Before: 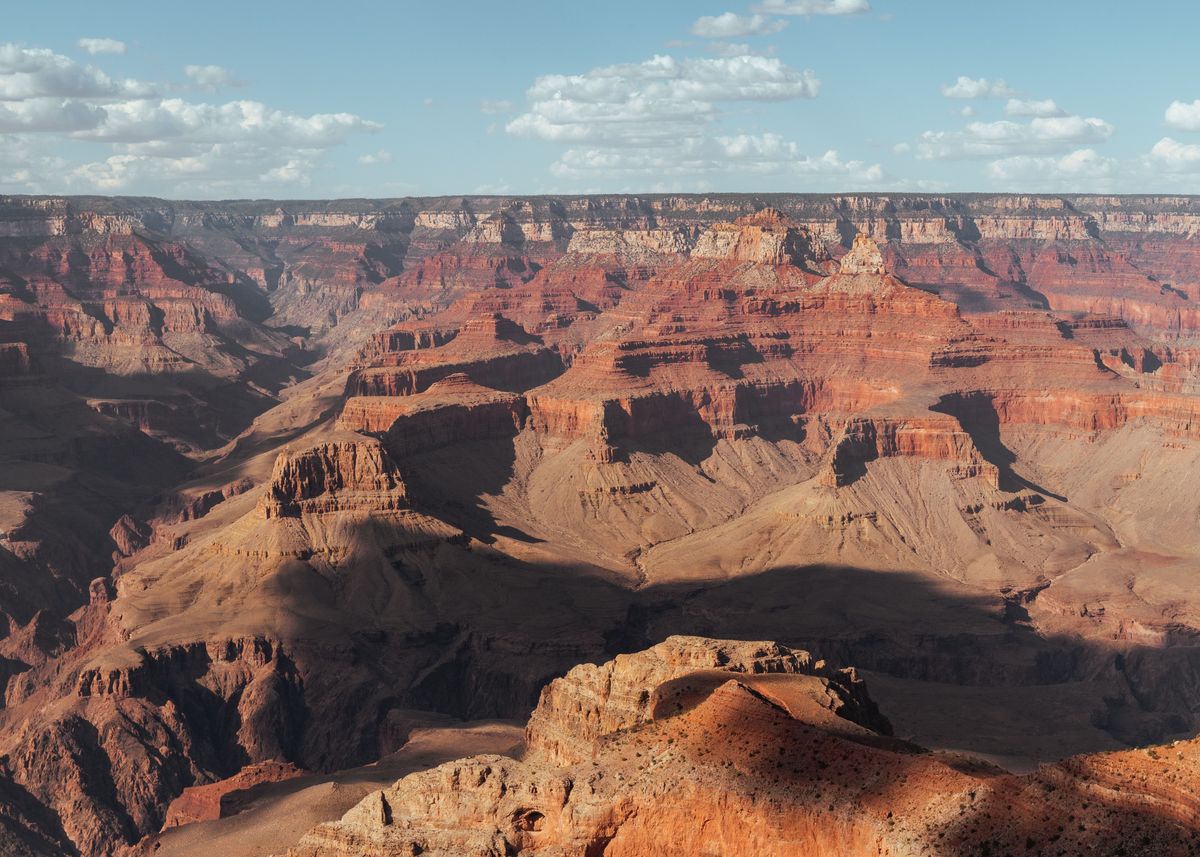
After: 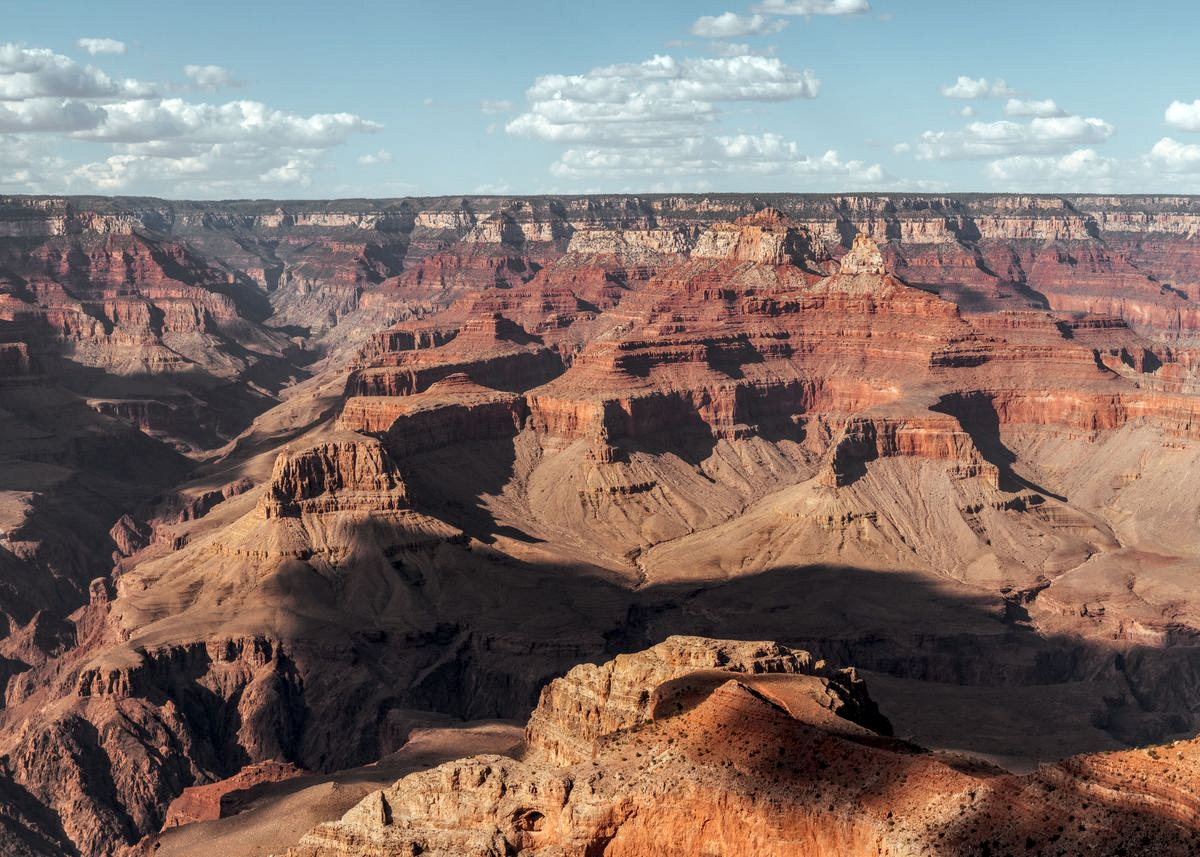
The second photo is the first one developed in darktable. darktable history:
tone equalizer: on, module defaults
local contrast: highlights 25%, detail 150%
